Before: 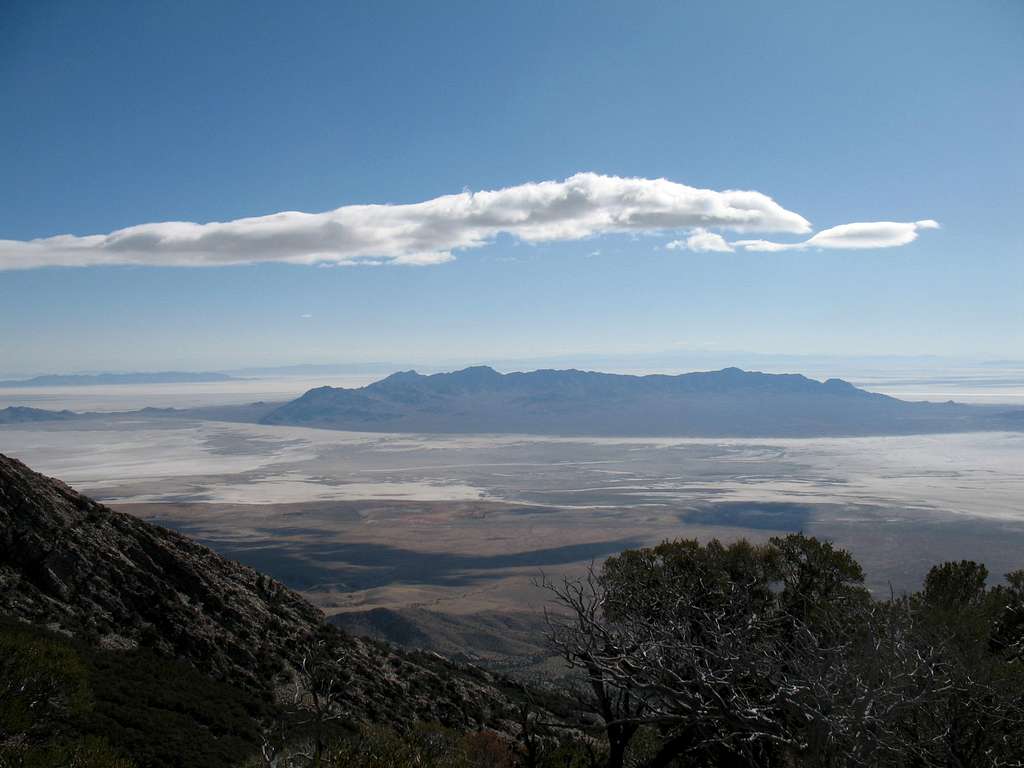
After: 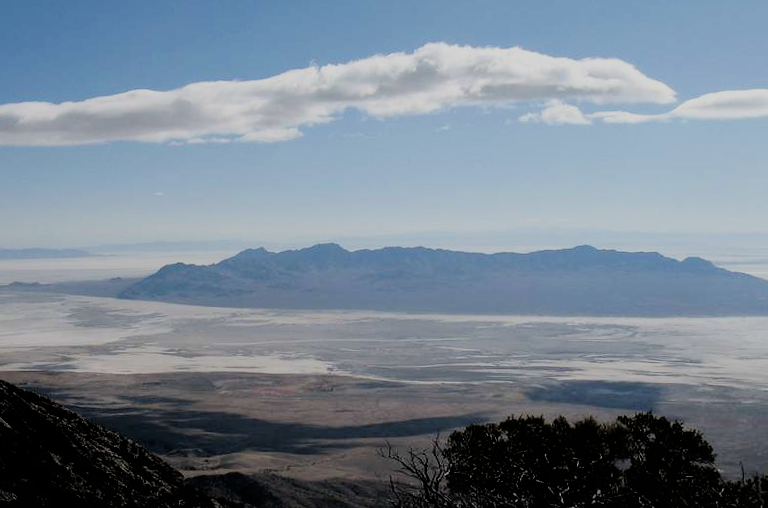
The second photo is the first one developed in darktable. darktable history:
crop: left 9.712%, top 16.928%, right 10.845%, bottom 12.332%
filmic rgb: black relative exposure -4.14 EV, white relative exposure 5.1 EV, hardness 2.11, contrast 1.165
rotate and perspective: rotation 0.062°, lens shift (vertical) 0.115, lens shift (horizontal) -0.133, crop left 0.047, crop right 0.94, crop top 0.061, crop bottom 0.94
